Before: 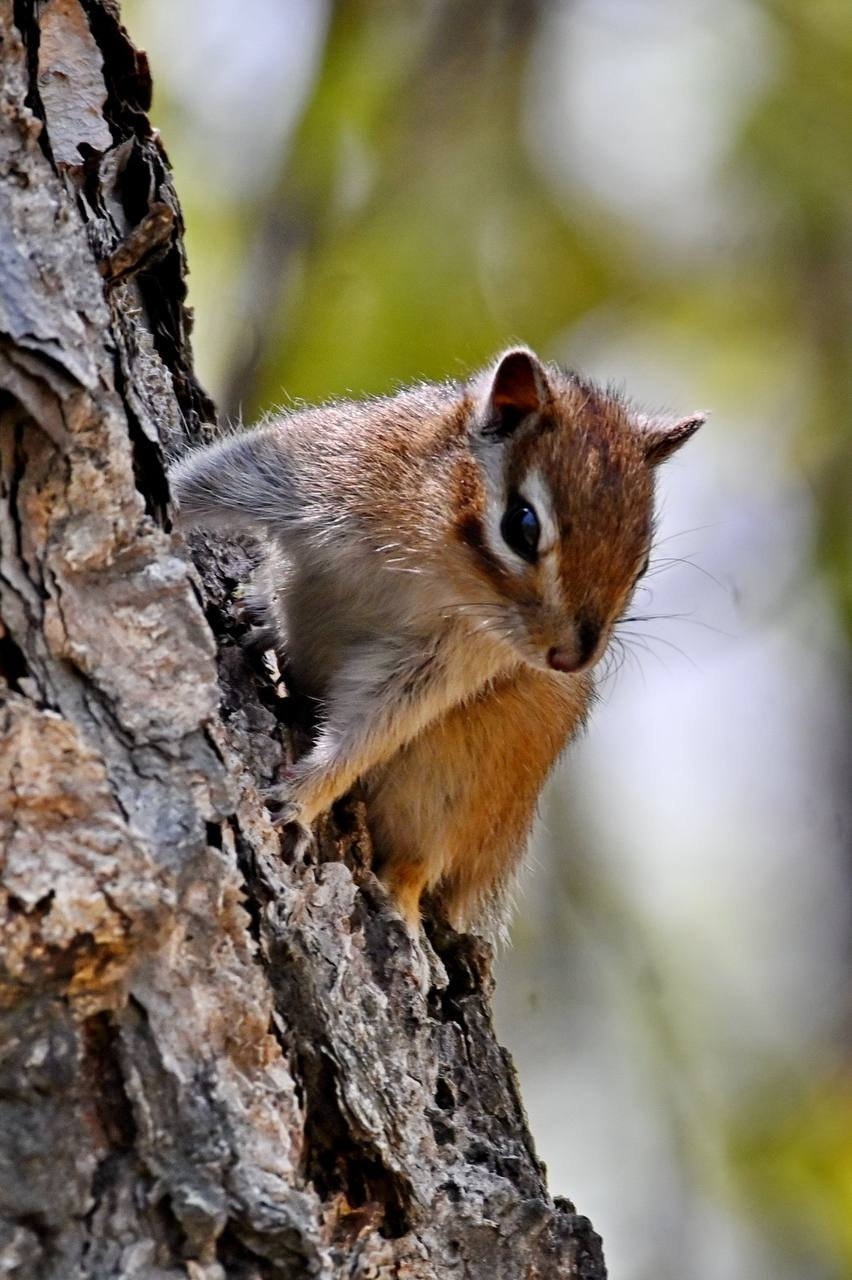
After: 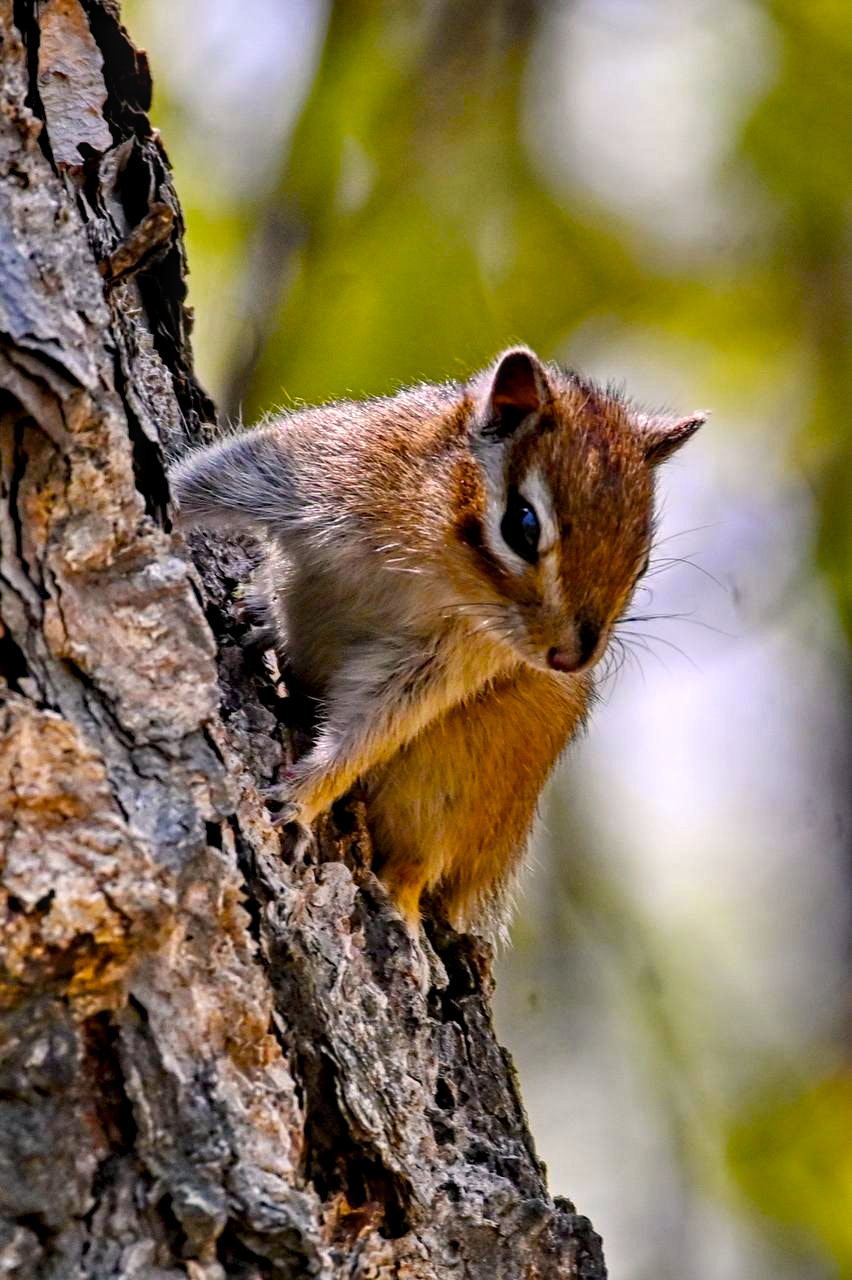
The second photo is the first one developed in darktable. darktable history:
color balance rgb: highlights gain › chroma 0.875%, highlights gain › hue 28.4°, linear chroma grading › global chroma 8.767%, perceptual saturation grading › global saturation 25.14%, perceptual brilliance grading › highlights 2.877%, global vibrance 9.967%
local contrast: on, module defaults
haze removal: adaptive false
